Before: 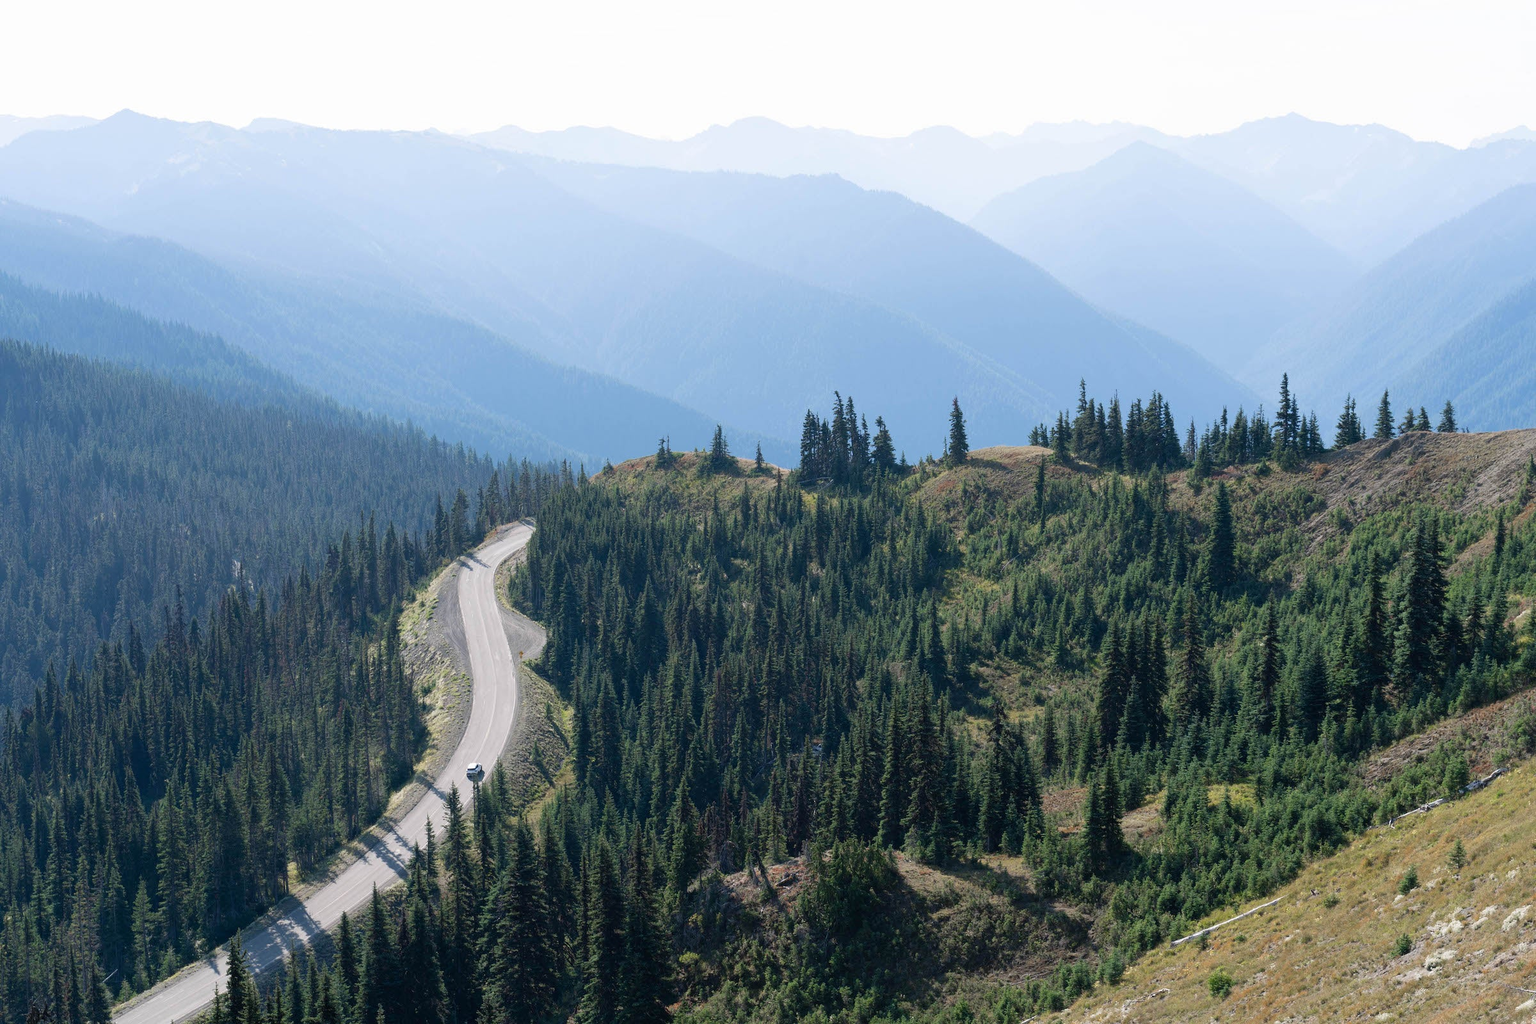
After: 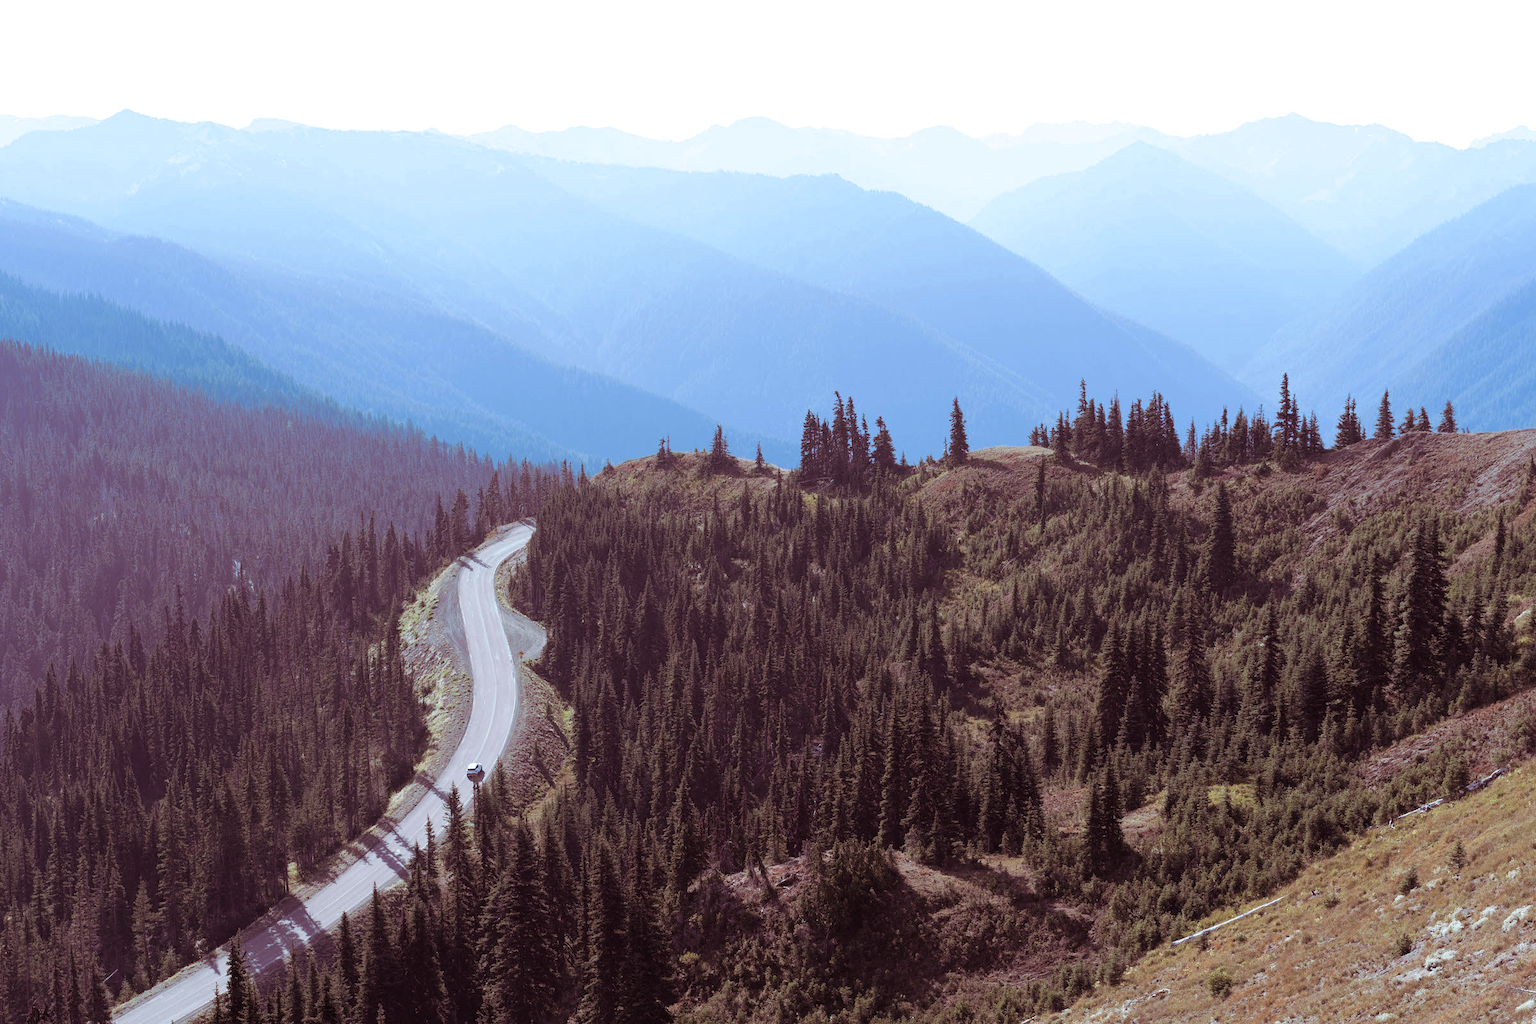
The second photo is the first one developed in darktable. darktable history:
split-toning: highlights › hue 180°
white balance: red 0.954, blue 1.079
